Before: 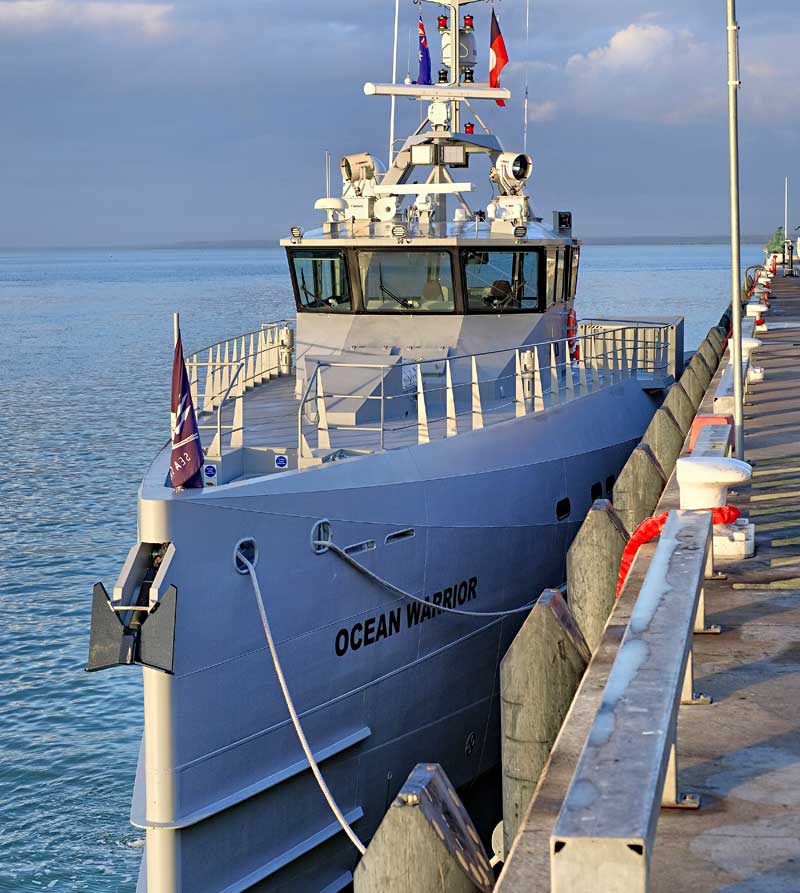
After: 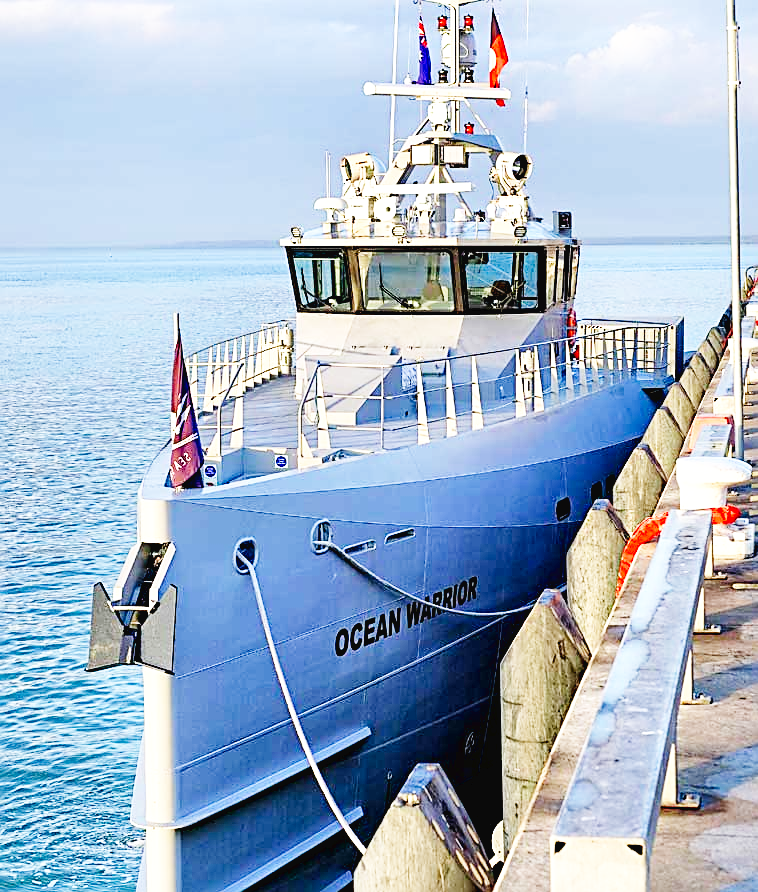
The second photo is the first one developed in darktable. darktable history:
crop and rotate: right 5.167%
exposure: black level correction 0.007, exposure 0.159 EV, compensate highlight preservation false
base curve: curves: ch0 [(0, 0.003) (0.001, 0.002) (0.006, 0.004) (0.02, 0.022) (0.048, 0.086) (0.094, 0.234) (0.162, 0.431) (0.258, 0.629) (0.385, 0.8) (0.548, 0.918) (0.751, 0.988) (1, 1)], preserve colors none
sharpen: on, module defaults
